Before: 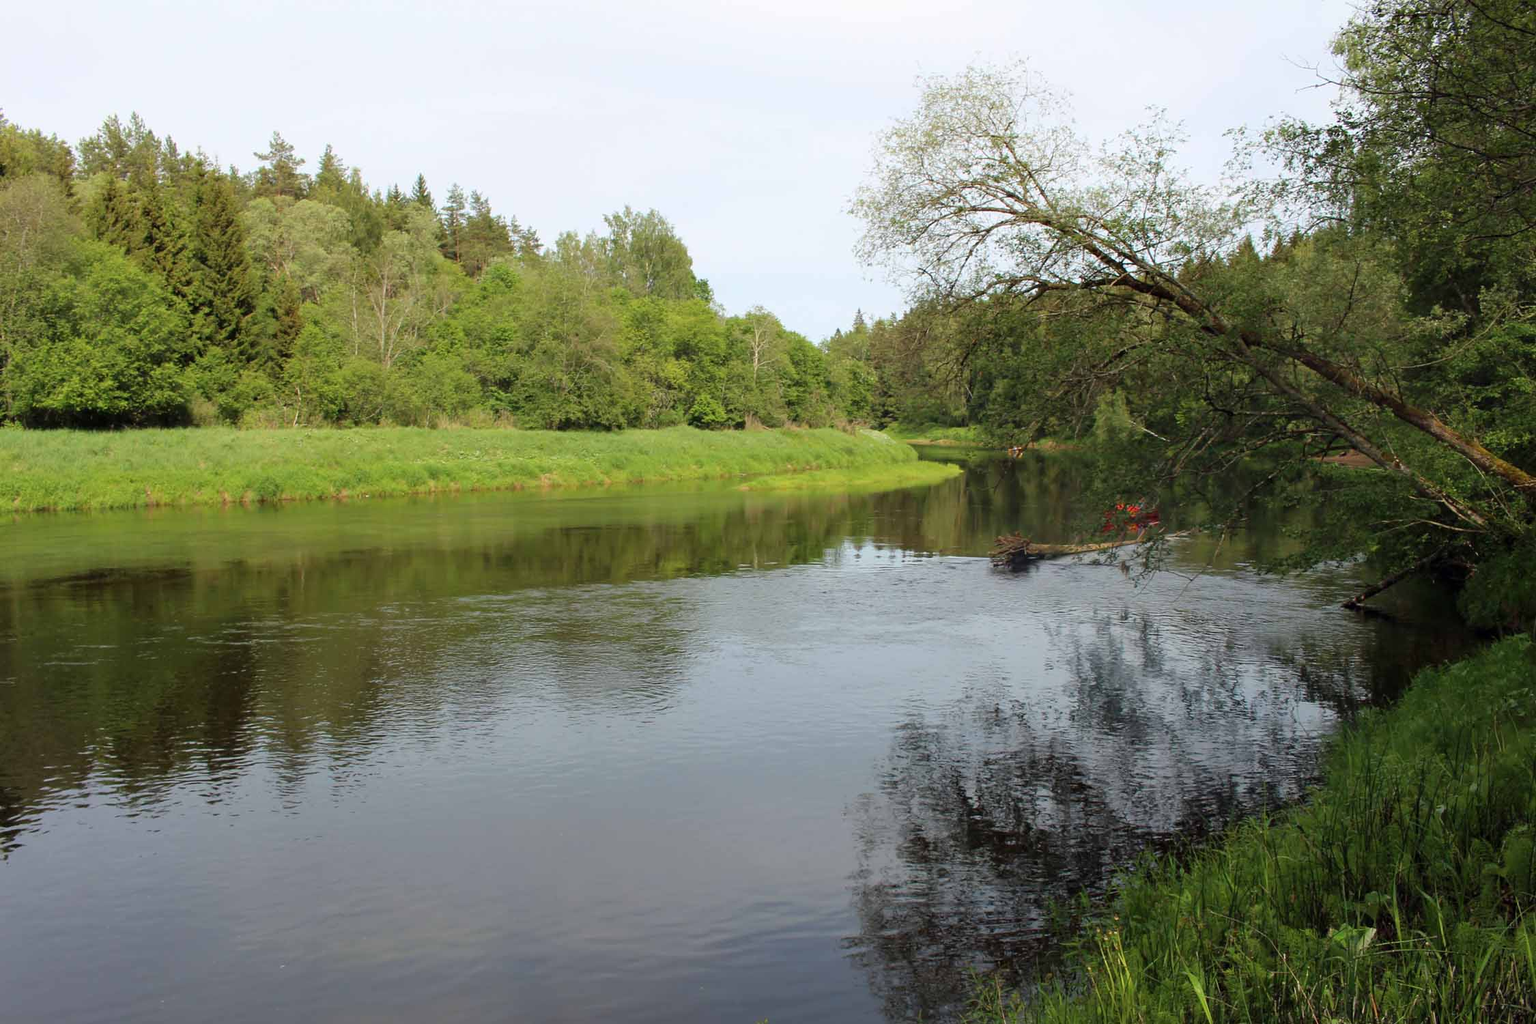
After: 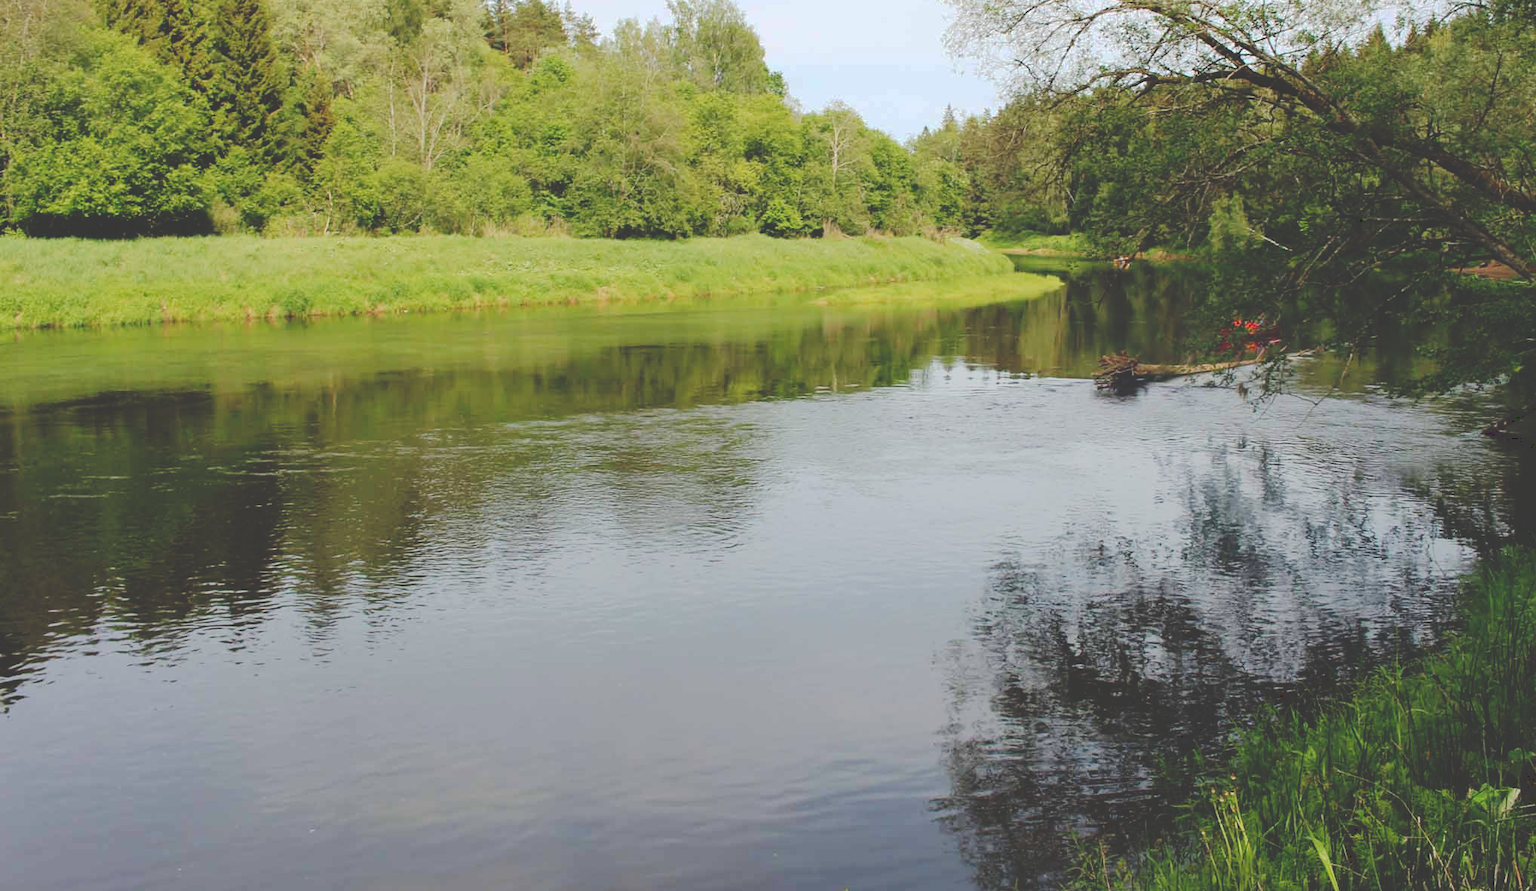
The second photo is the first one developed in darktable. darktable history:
tone curve: curves: ch0 [(0, 0) (0.003, 0.232) (0.011, 0.232) (0.025, 0.232) (0.044, 0.233) (0.069, 0.234) (0.1, 0.237) (0.136, 0.247) (0.177, 0.258) (0.224, 0.283) (0.277, 0.332) (0.335, 0.401) (0.399, 0.483) (0.468, 0.56) (0.543, 0.637) (0.623, 0.706) (0.709, 0.764) (0.801, 0.816) (0.898, 0.859) (1, 1)], preserve colors none
crop: top 20.953%, right 9.43%, bottom 0.215%
